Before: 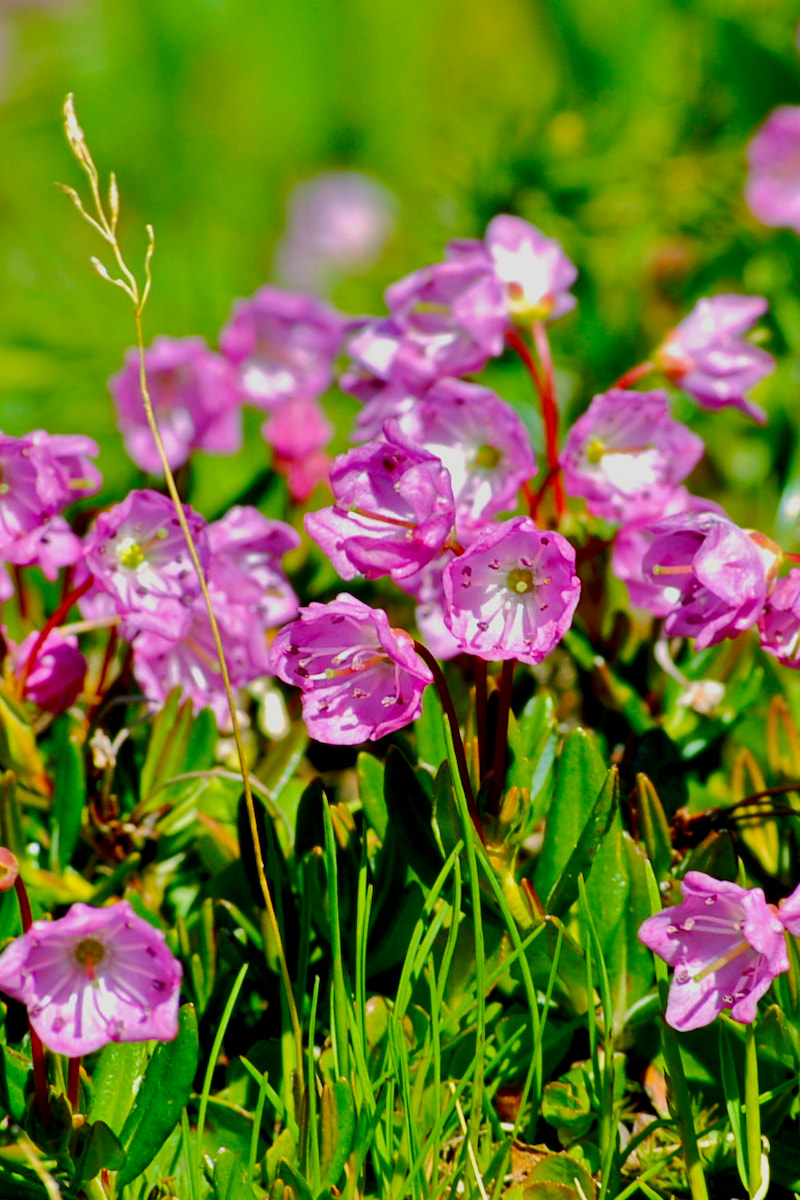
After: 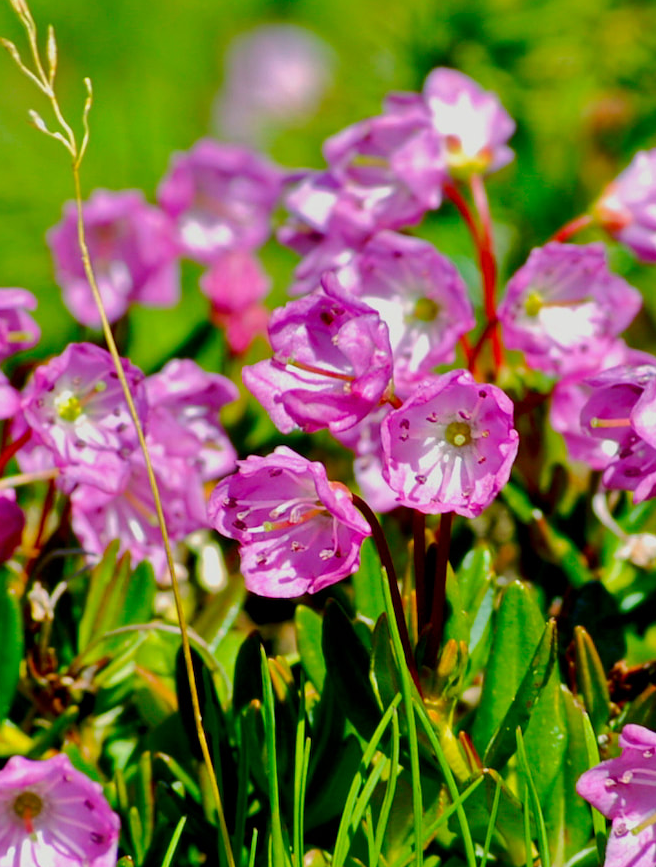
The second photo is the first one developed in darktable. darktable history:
crop: left 7.77%, top 12.287%, right 10.147%, bottom 15.416%
